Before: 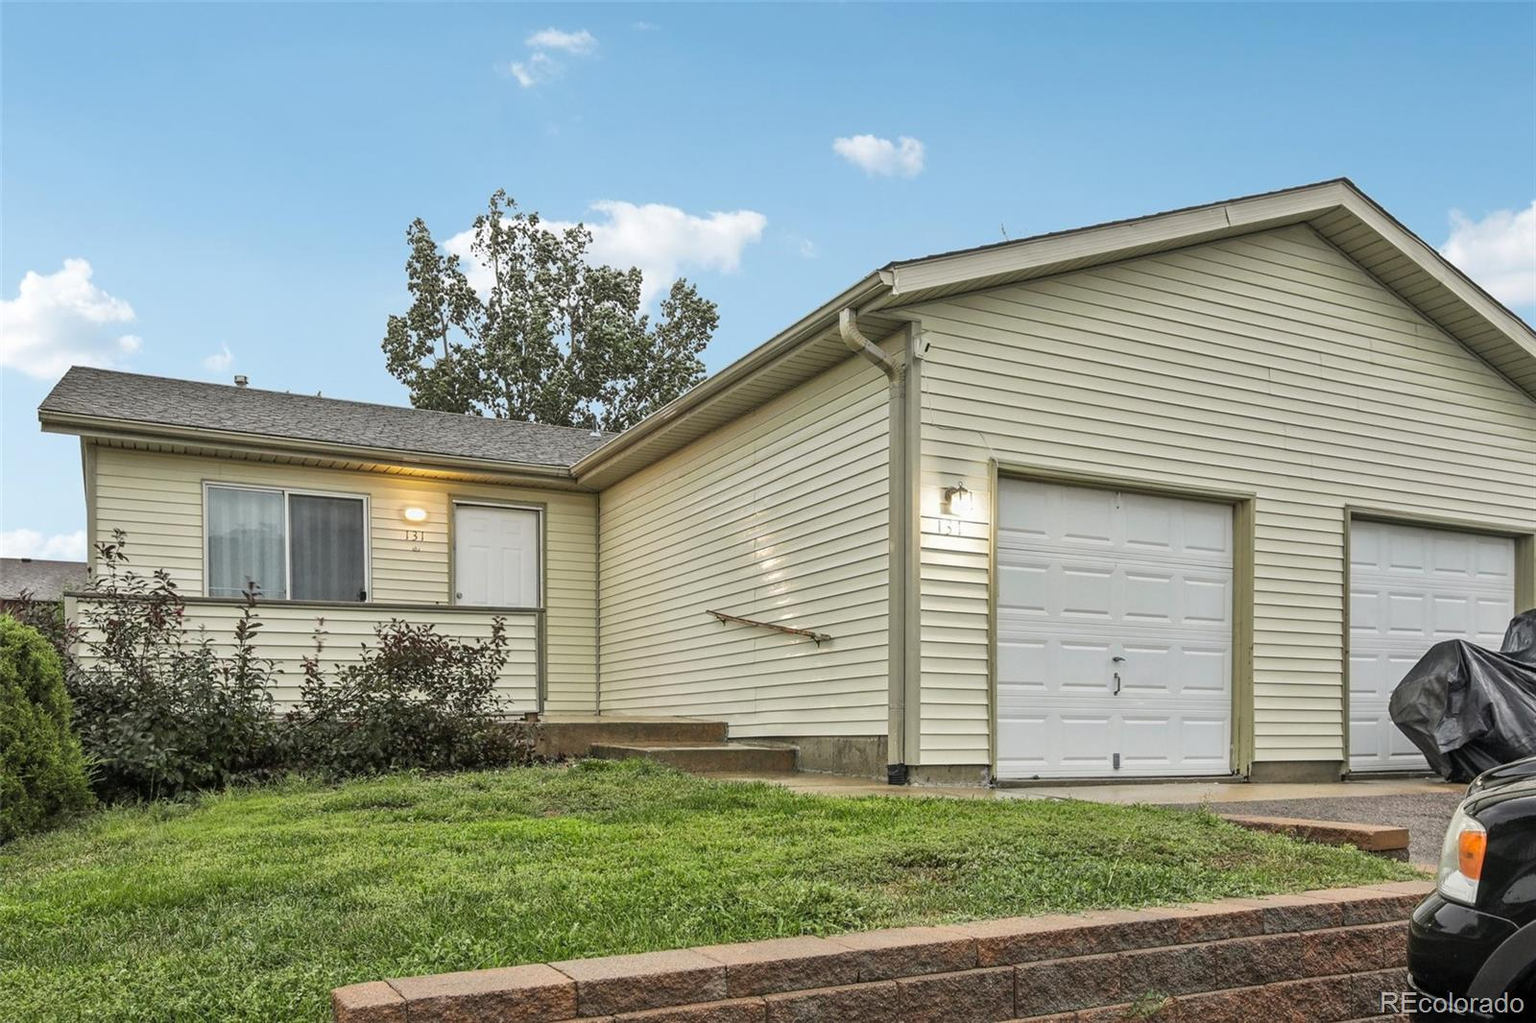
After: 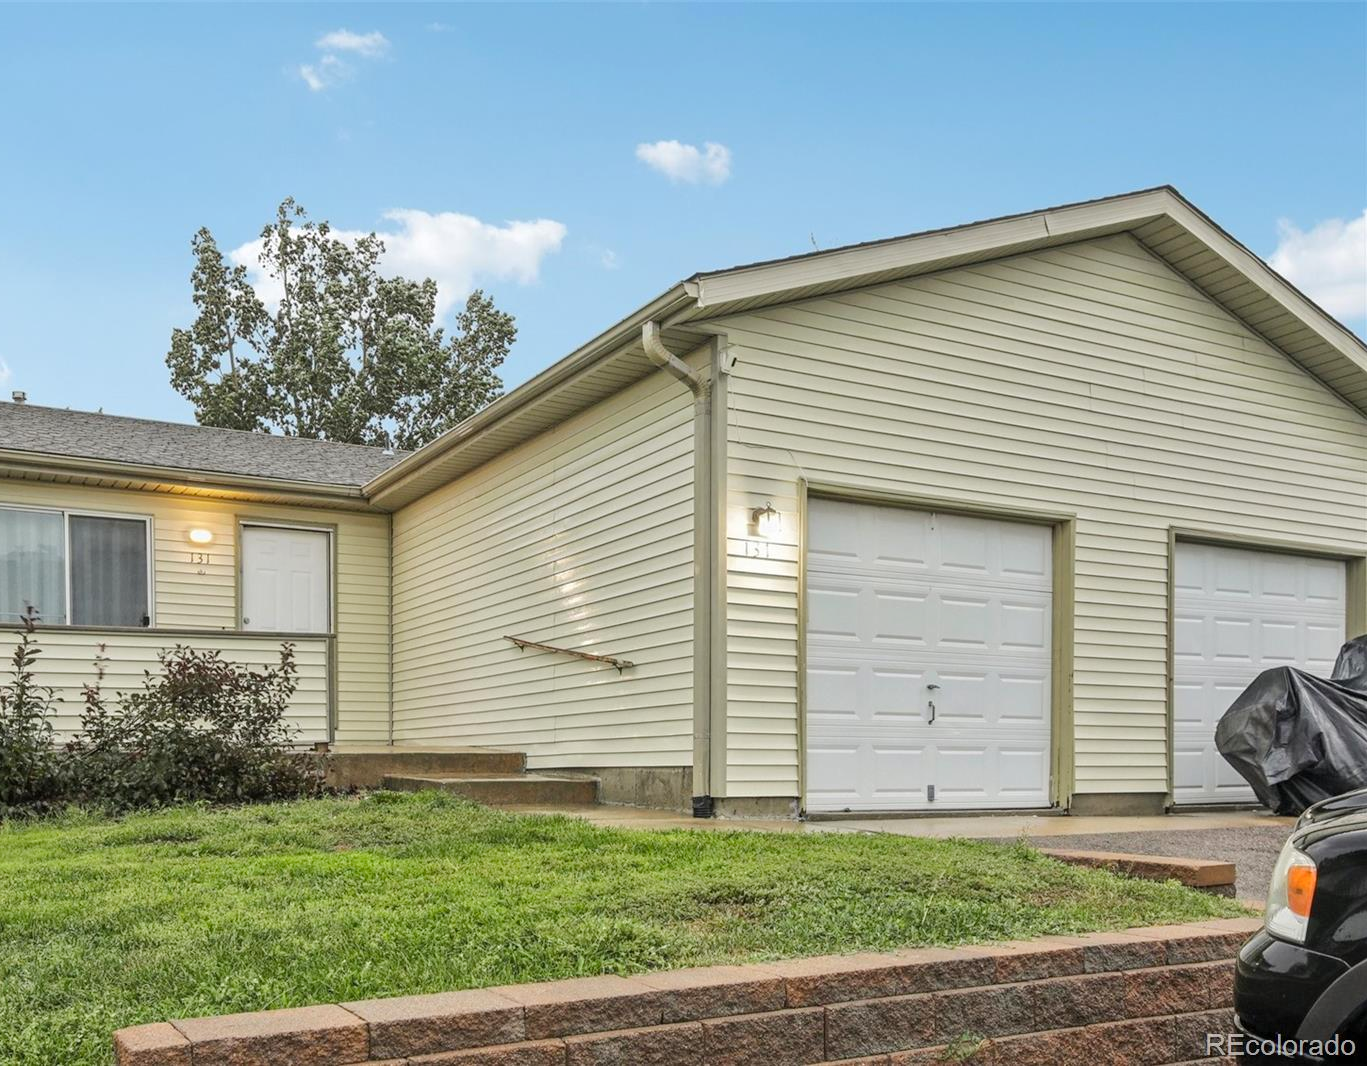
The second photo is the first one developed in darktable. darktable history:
crop and rotate: left 14.541%
color balance rgb: perceptual saturation grading › global saturation 0.443%, perceptual brilliance grading › mid-tones 9.347%, perceptual brilliance grading › shadows 14.71%
